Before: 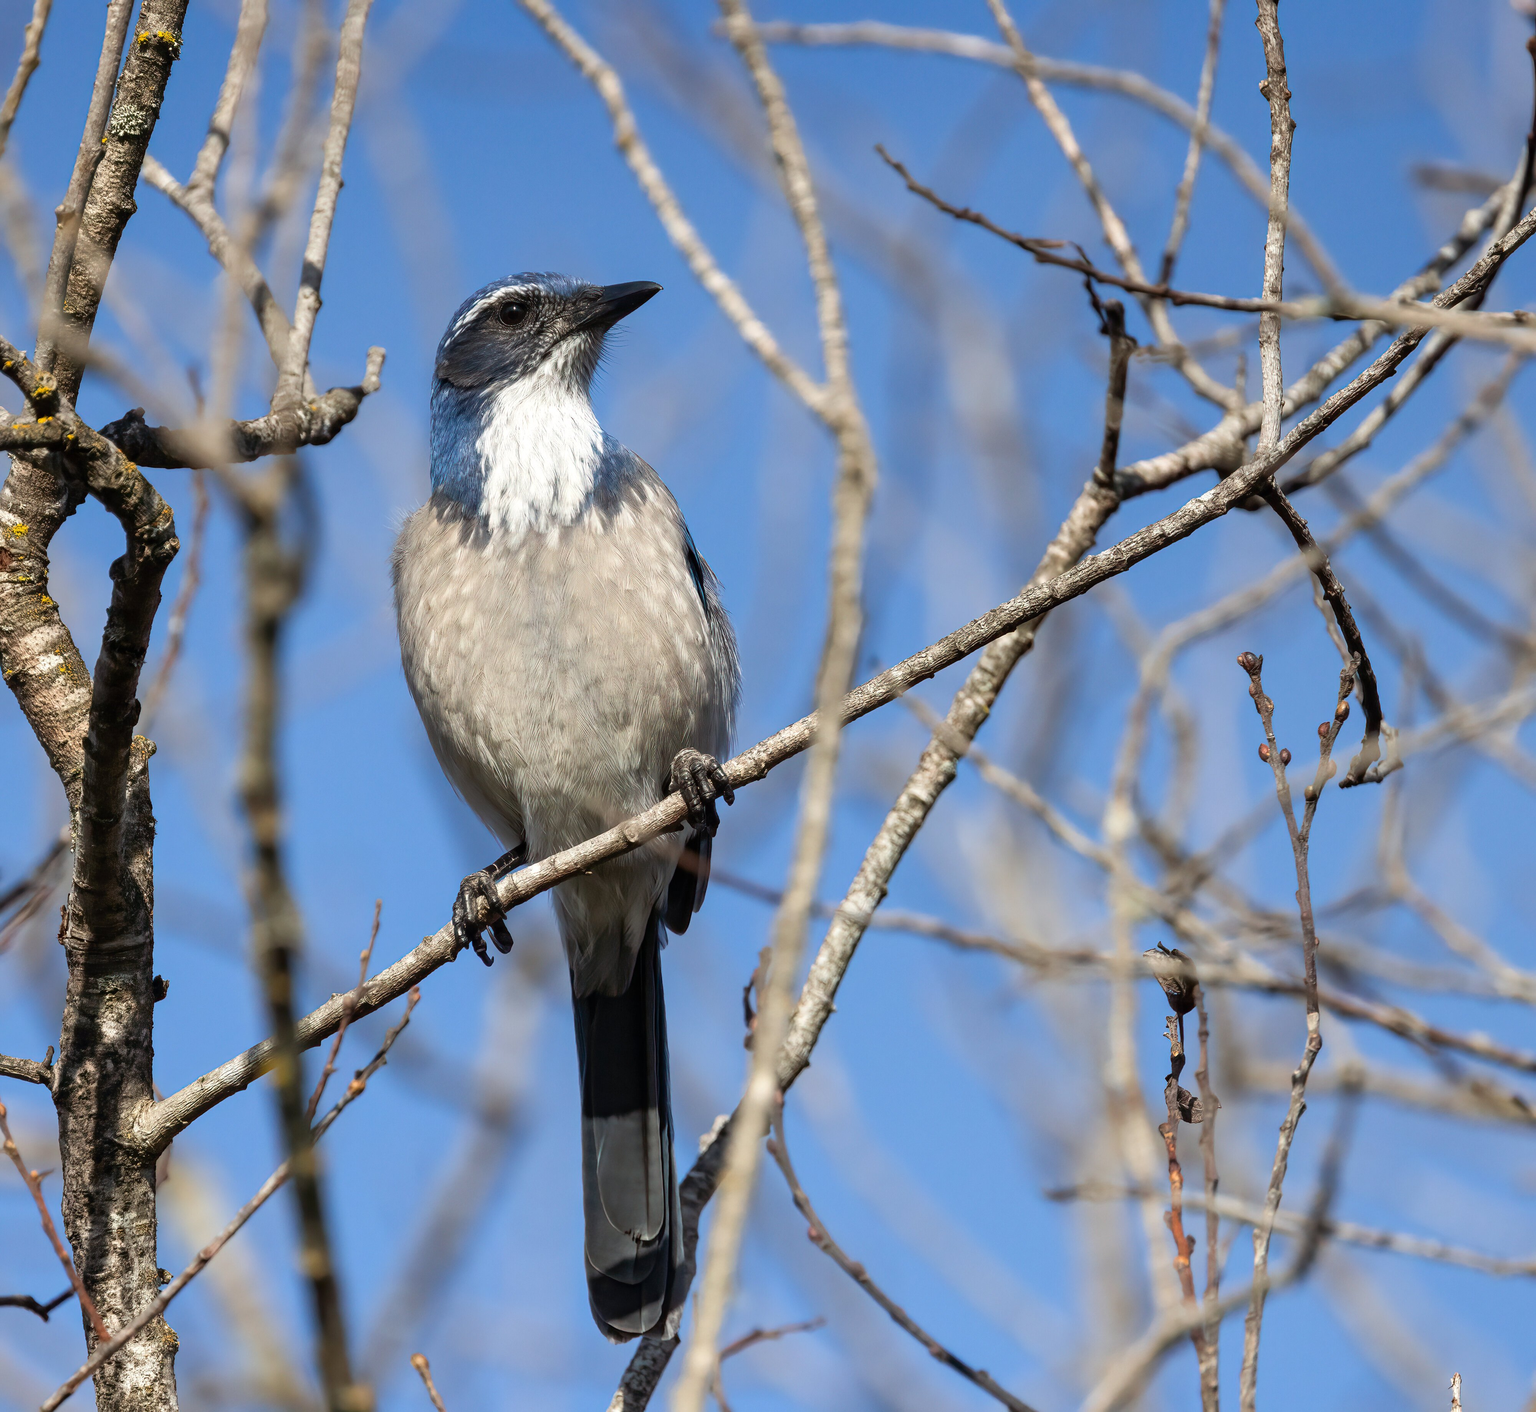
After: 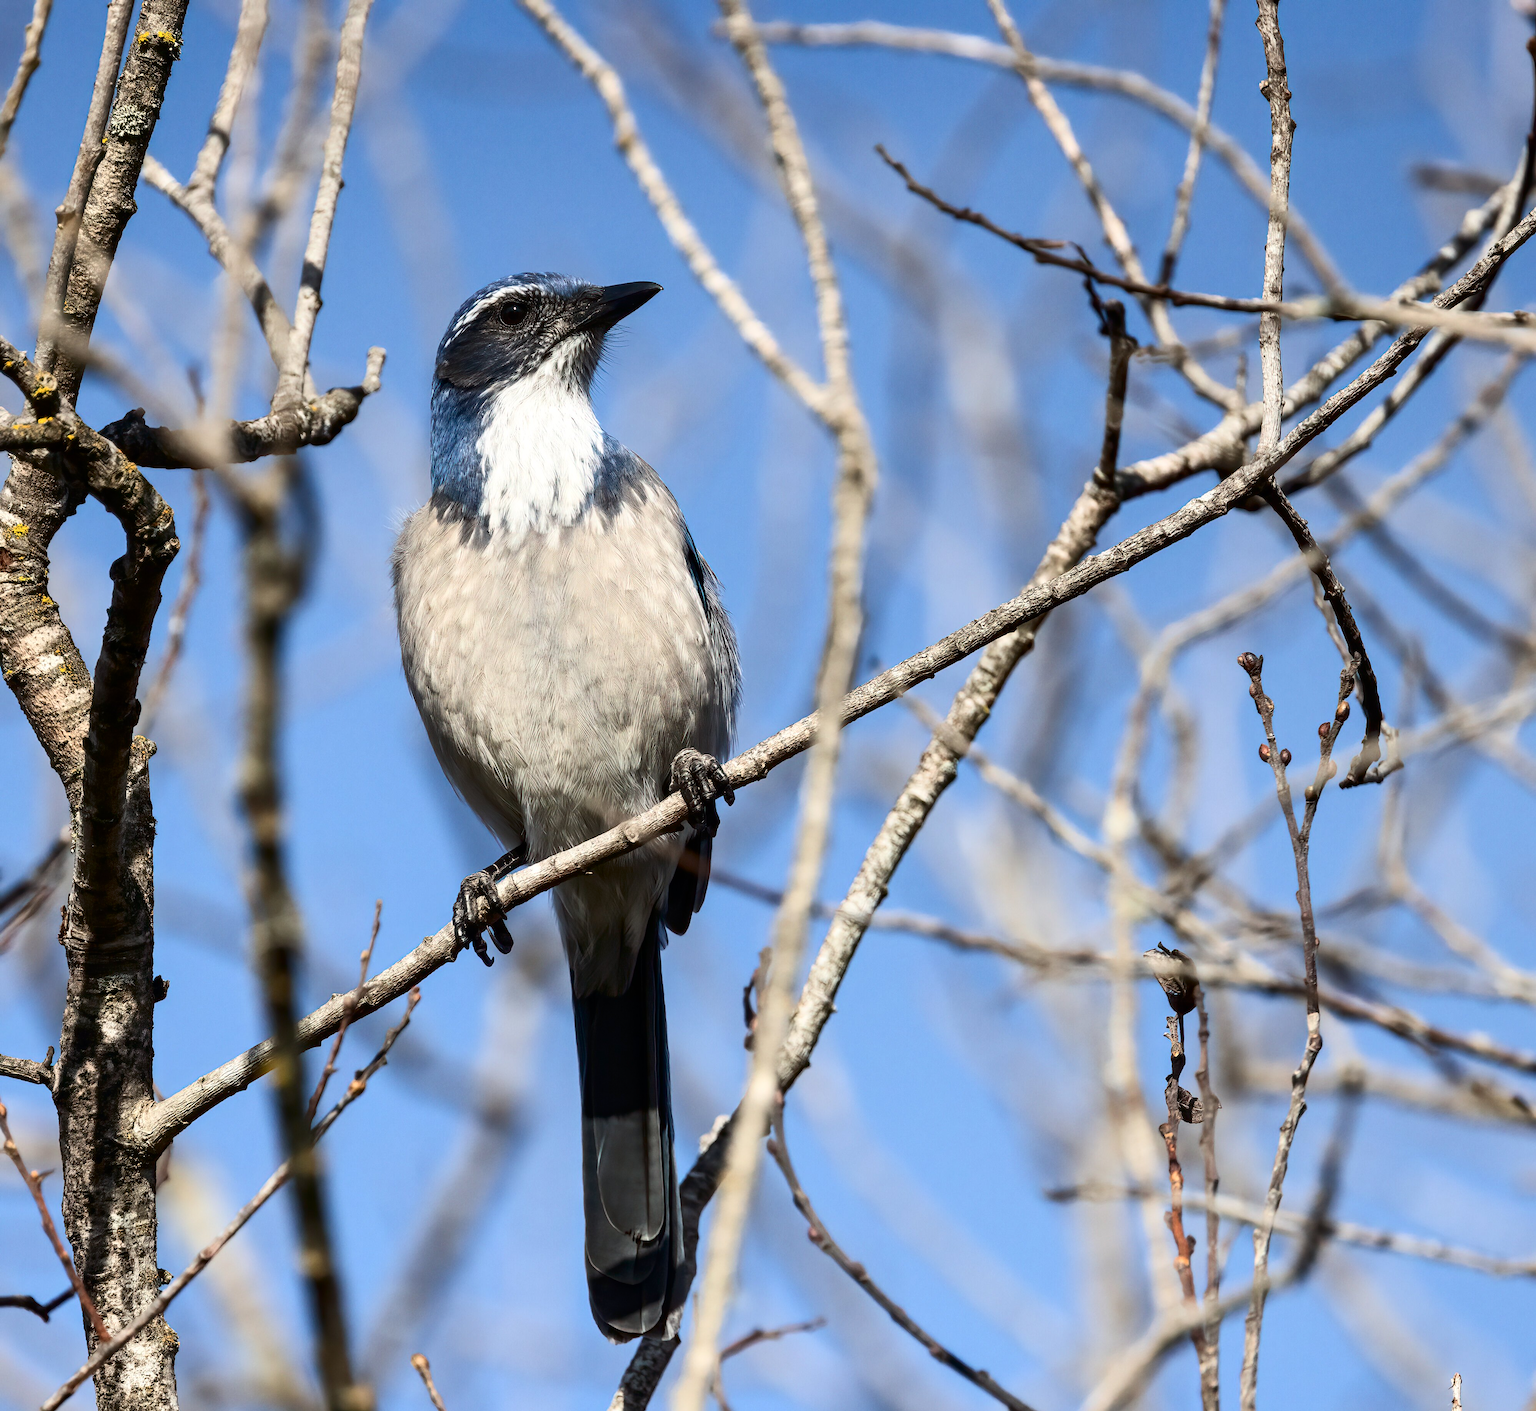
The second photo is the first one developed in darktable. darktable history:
contrast brightness saturation: contrast 0.282
